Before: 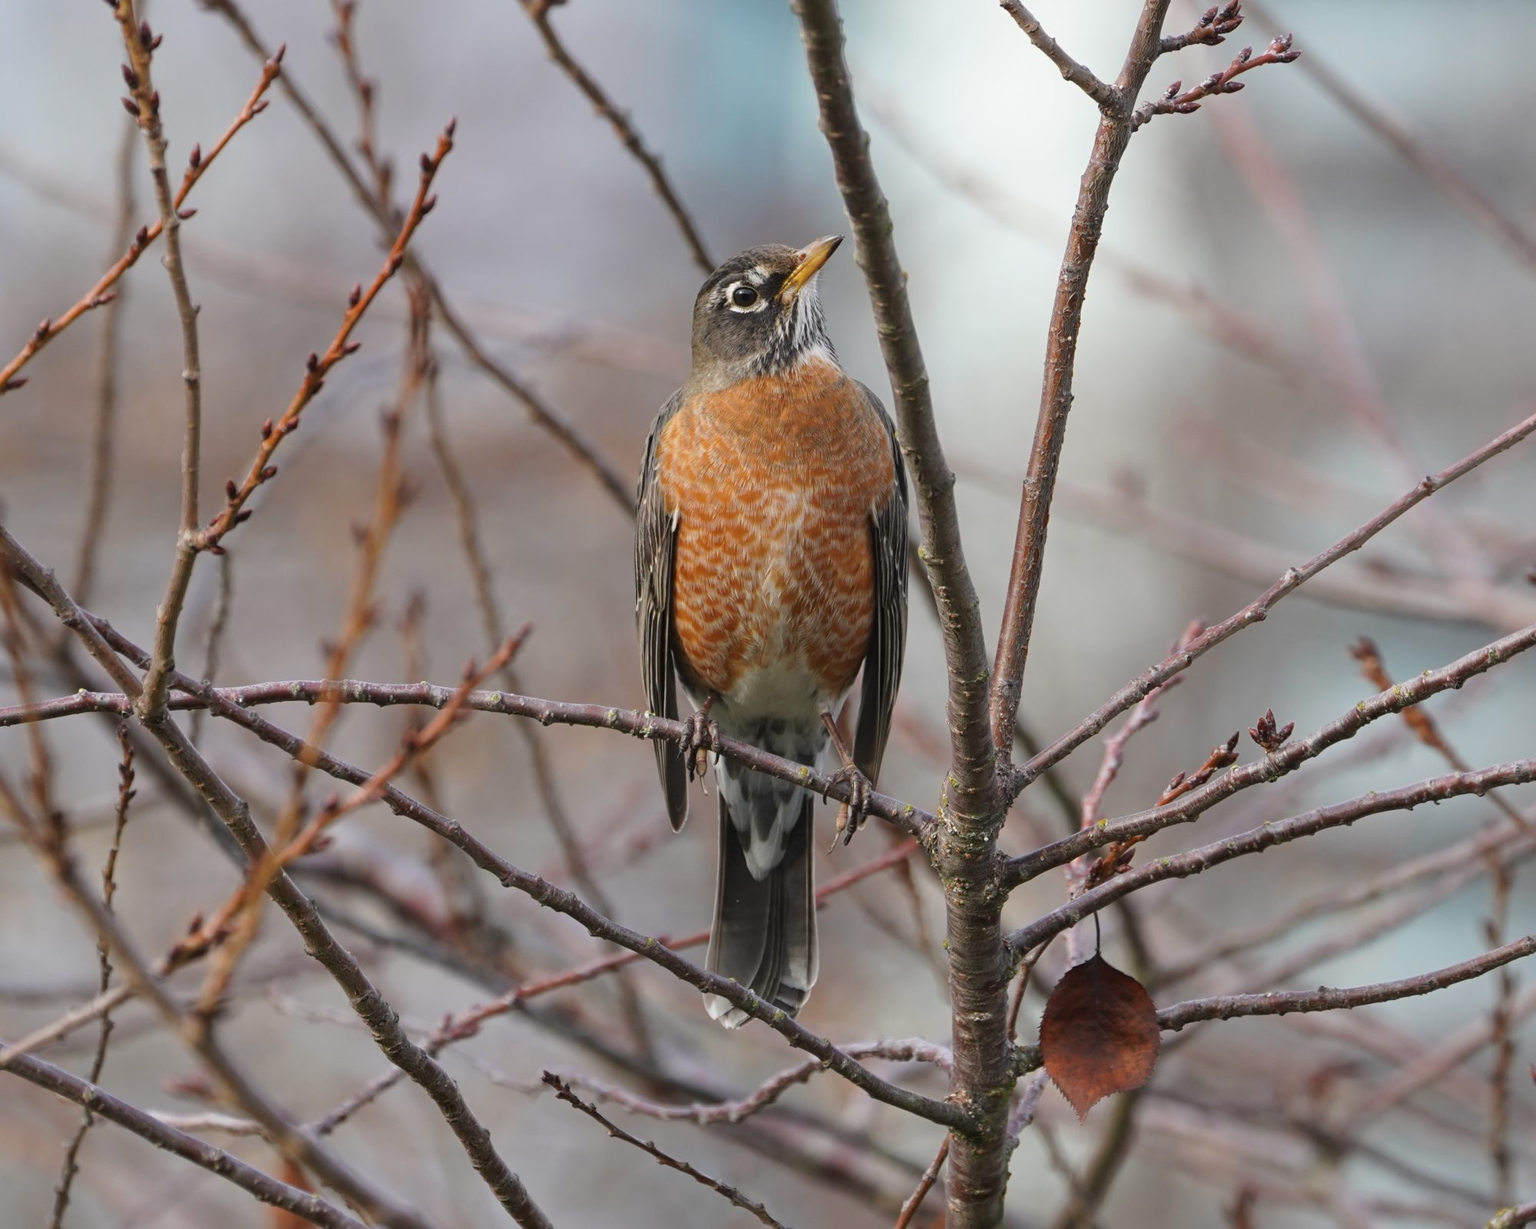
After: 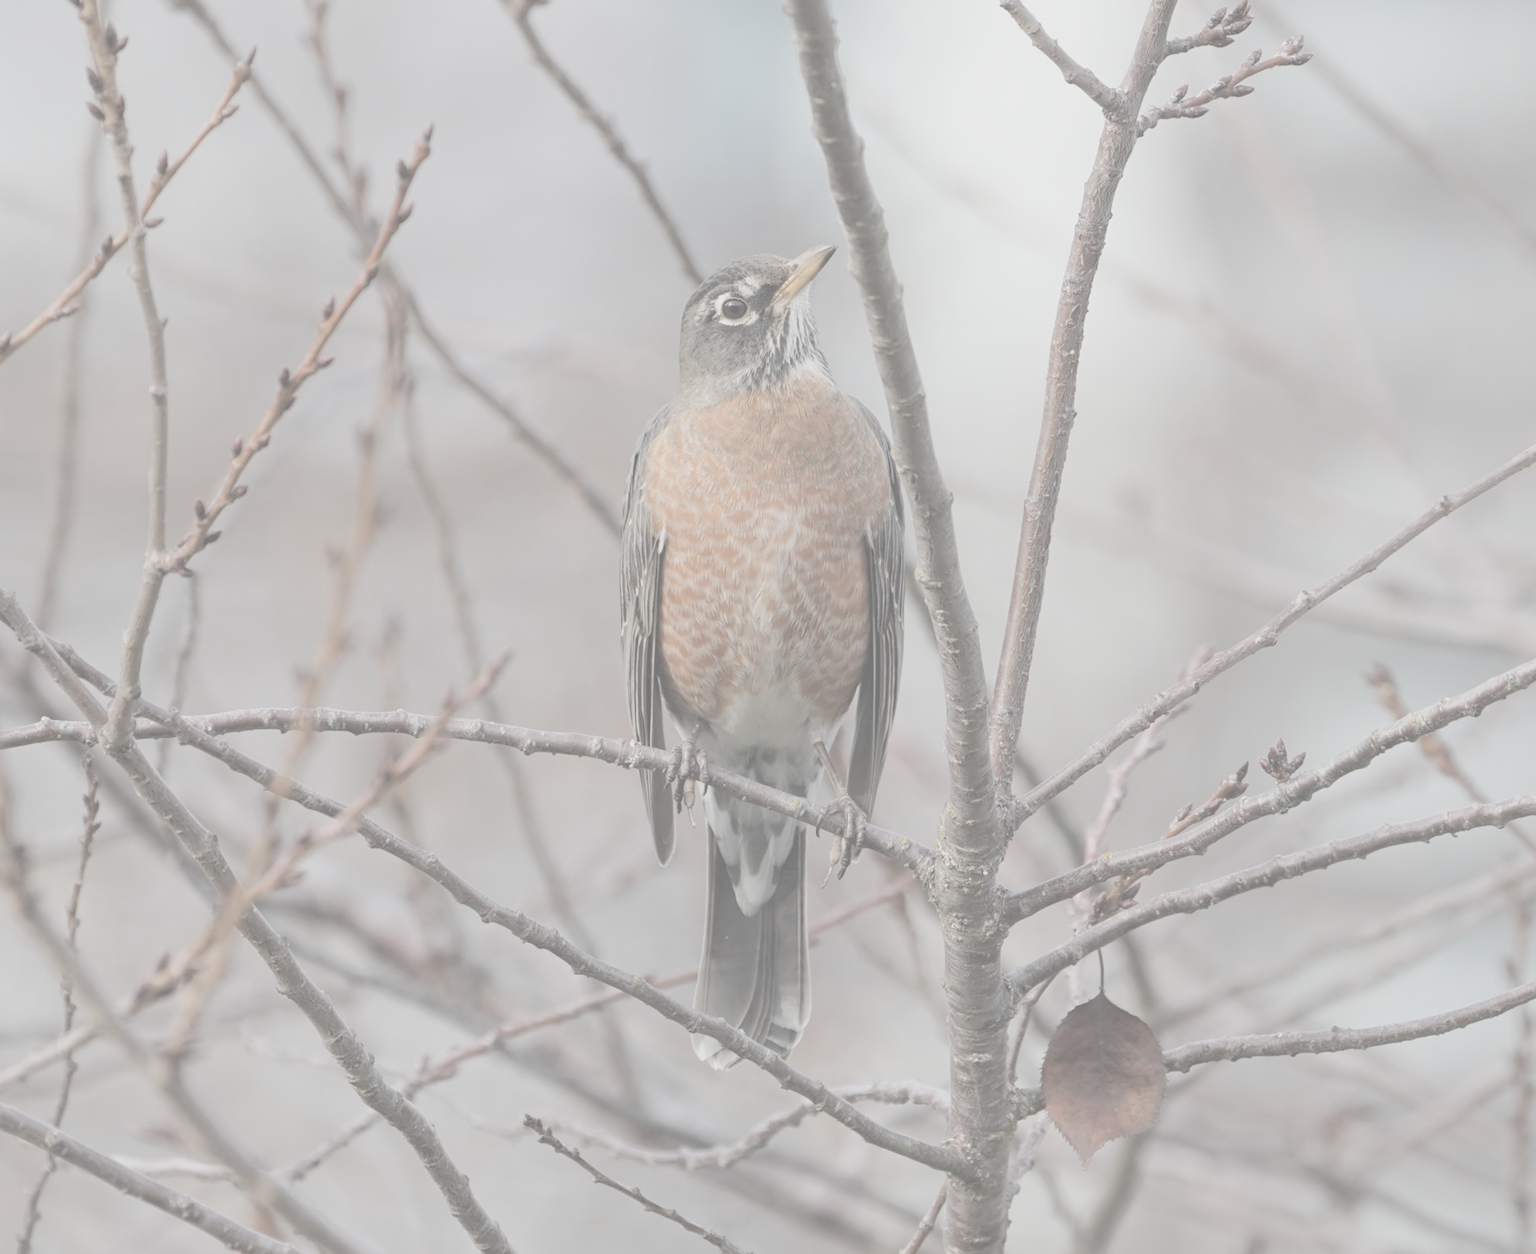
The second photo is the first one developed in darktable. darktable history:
contrast brightness saturation: contrast -0.303, brightness 0.737, saturation -0.773
crop and rotate: left 2.552%, right 1.304%, bottom 1.834%
